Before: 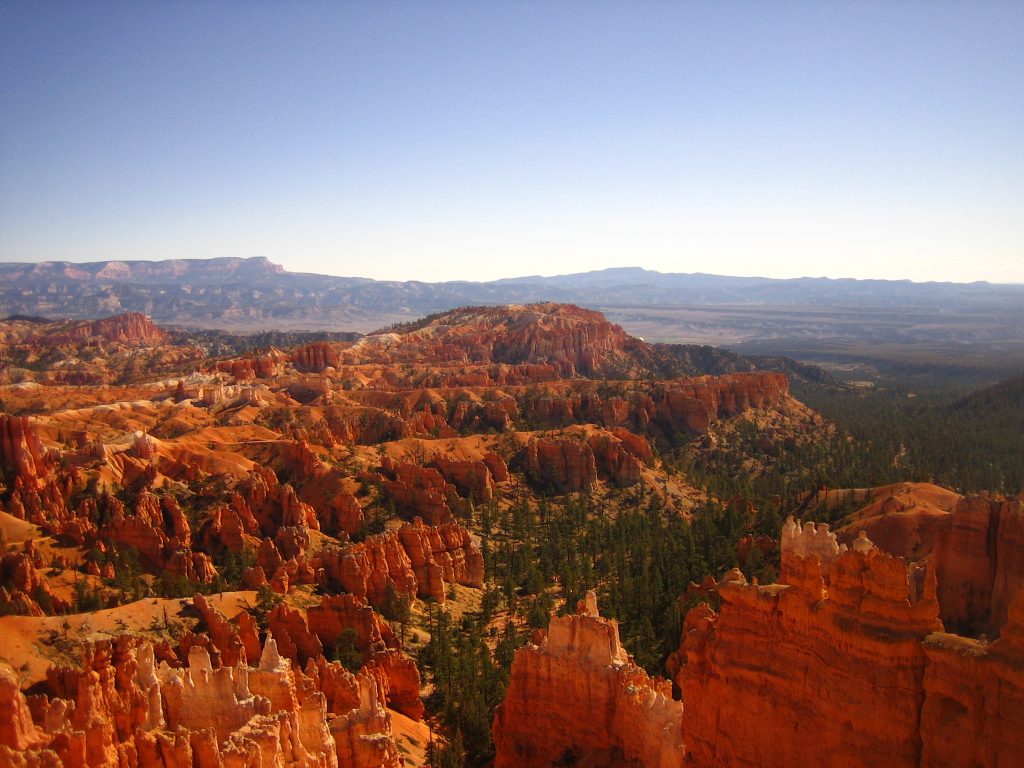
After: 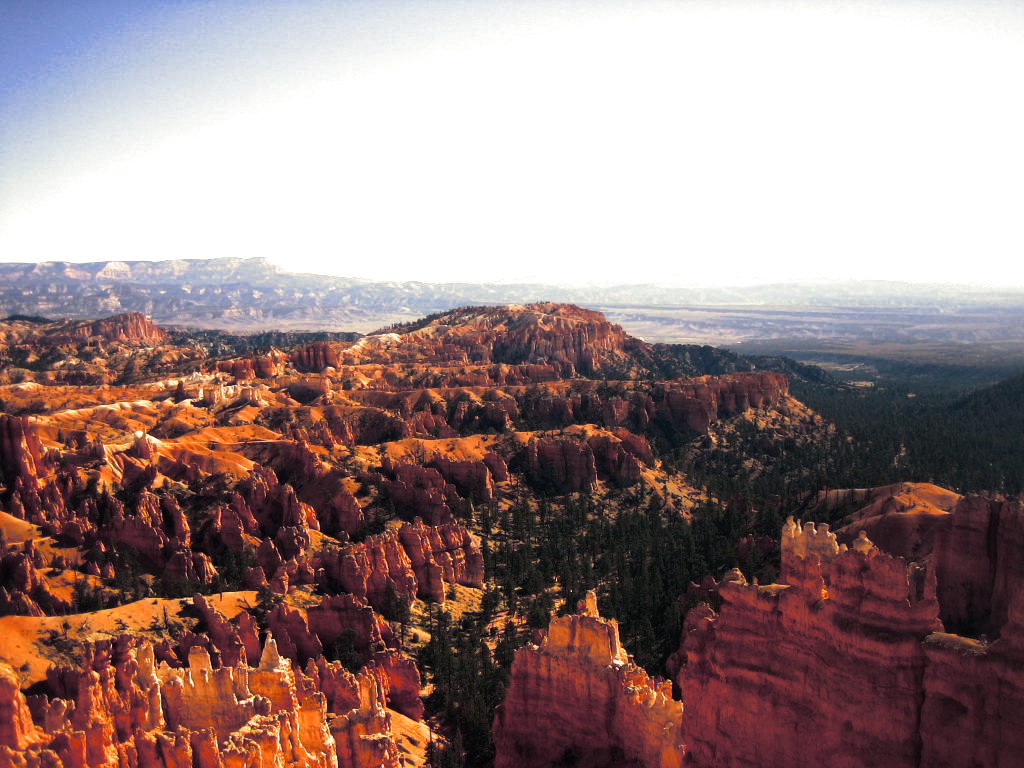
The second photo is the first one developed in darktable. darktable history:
split-toning: shadows › hue 216°, shadows › saturation 1, highlights › hue 57.6°, balance -33.4
tone equalizer: -8 EV -1.08 EV, -7 EV -1.01 EV, -6 EV -0.867 EV, -5 EV -0.578 EV, -3 EV 0.578 EV, -2 EV 0.867 EV, -1 EV 1.01 EV, +0 EV 1.08 EV, edges refinement/feathering 500, mask exposure compensation -1.57 EV, preserve details no
